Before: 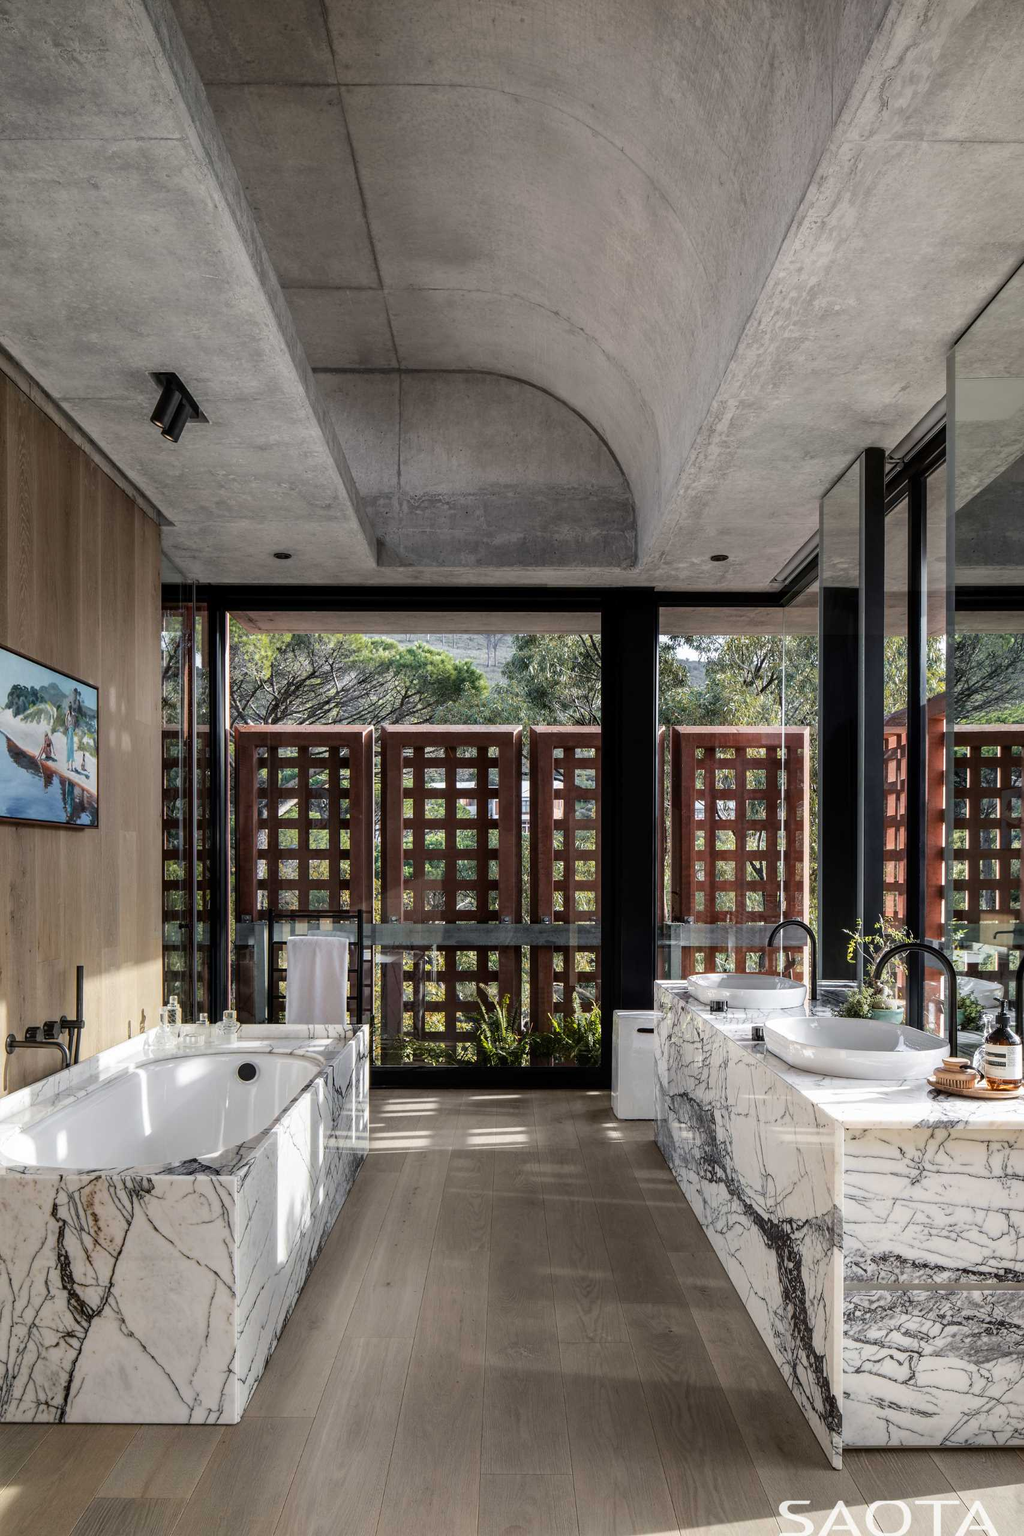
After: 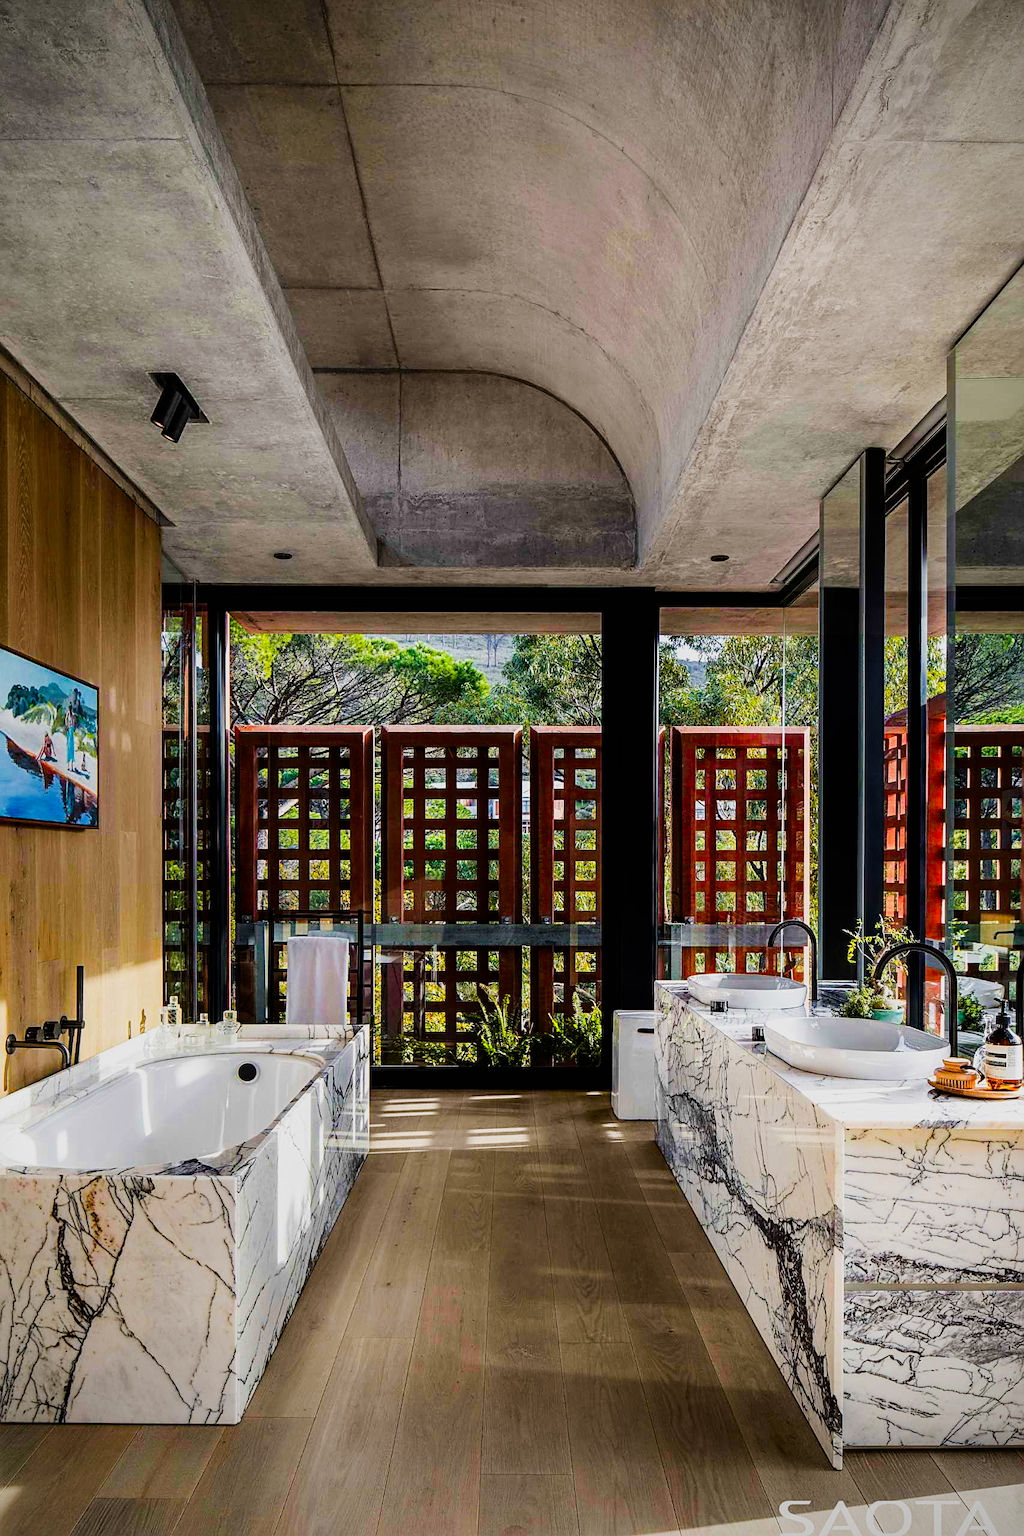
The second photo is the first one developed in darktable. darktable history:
color balance rgb: linear chroma grading › global chroma 15%, perceptual saturation grading › global saturation 30%
color zones: curves: ch0 [(0, 0.613) (0.01, 0.613) (0.245, 0.448) (0.498, 0.529) (0.642, 0.665) (0.879, 0.777) (0.99, 0.613)]; ch1 [(0, 0) (0.143, 0) (0.286, 0) (0.429, 0) (0.571, 0) (0.714, 0) (0.857, 0)], mix -138.01%
sharpen: on, module defaults
sigmoid: contrast 1.7
vignetting: on, module defaults
